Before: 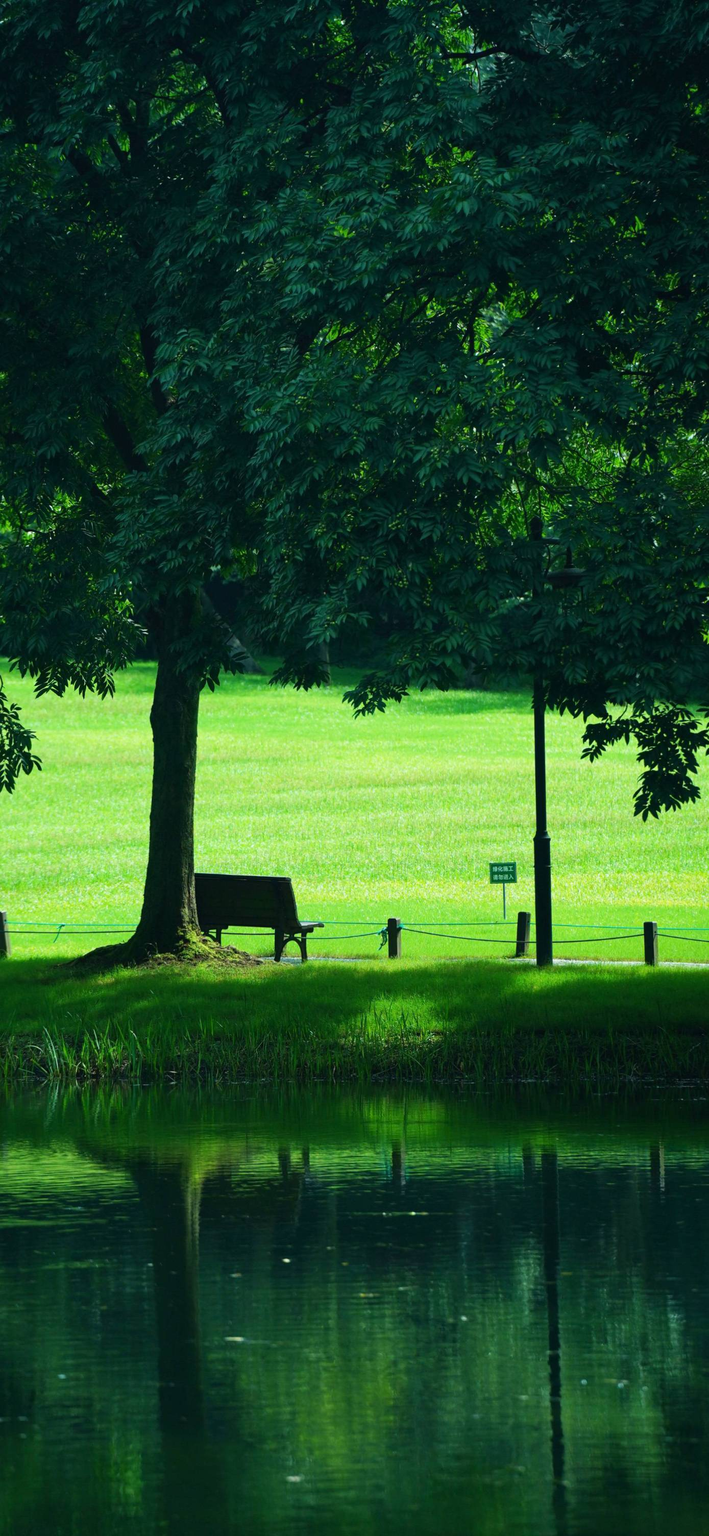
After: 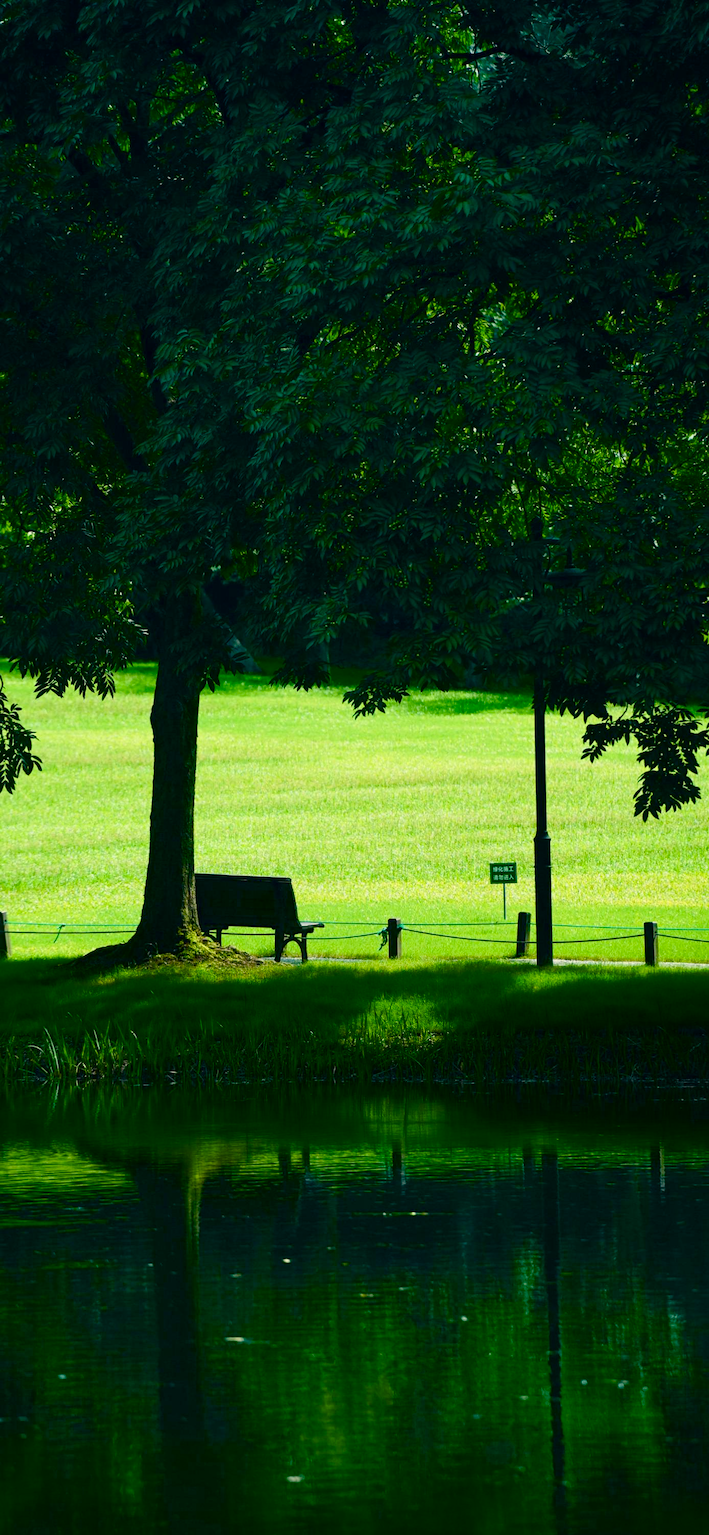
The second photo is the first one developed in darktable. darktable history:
color balance rgb: highlights gain › chroma 3.097%, highlights gain › hue 60.19°, linear chroma grading › global chroma 0.784%, perceptual saturation grading › global saturation 20%, perceptual saturation grading › highlights -25.902%, perceptual saturation grading › shadows 49.504%, global vibrance 10.303%, saturation formula JzAzBz (2021)
